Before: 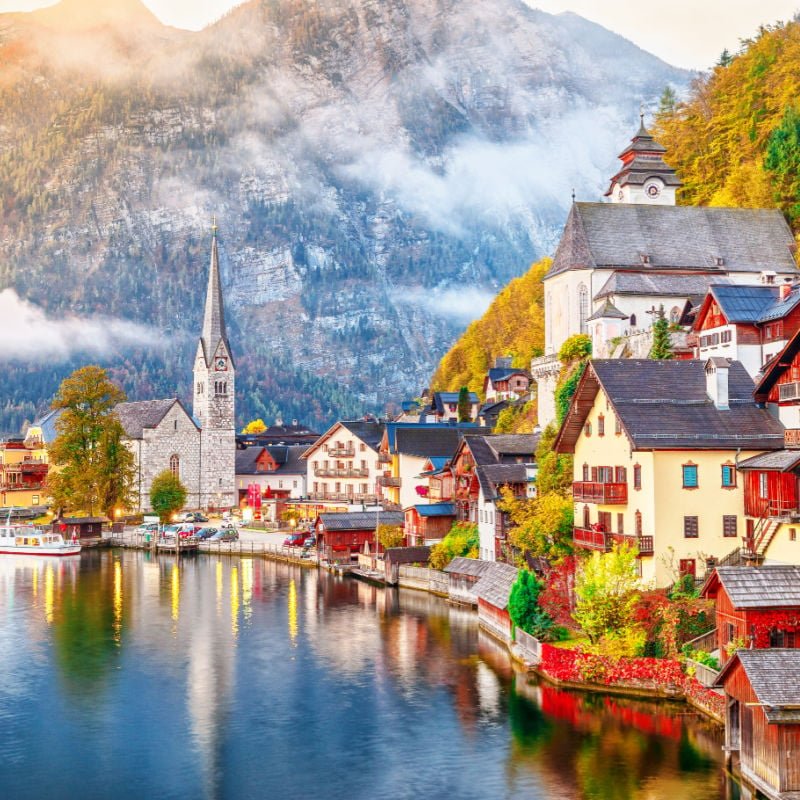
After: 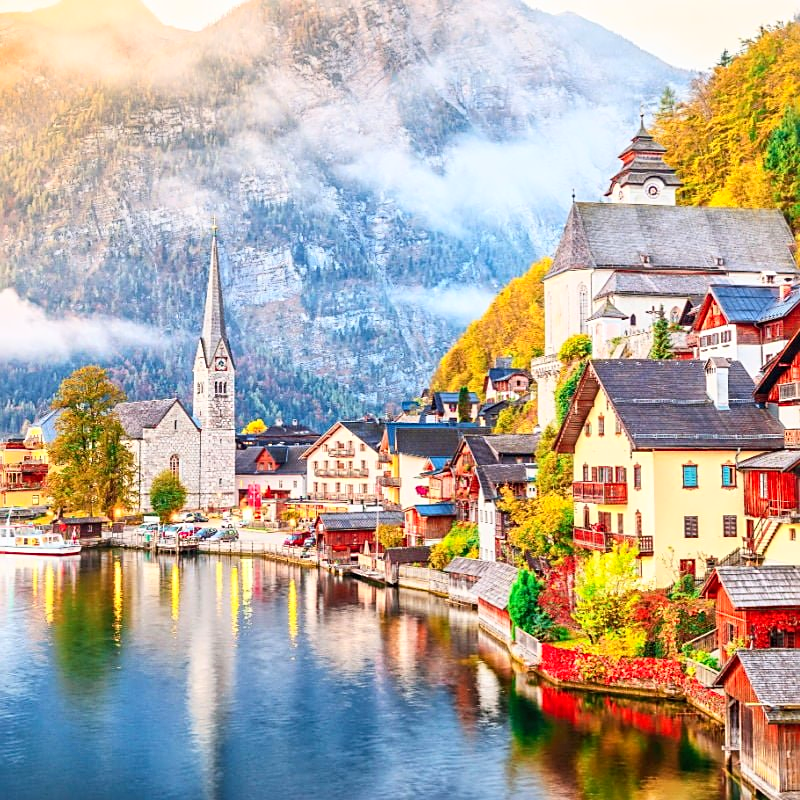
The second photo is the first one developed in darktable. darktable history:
contrast brightness saturation: contrast 0.2, brightness 0.15, saturation 0.14
sharpen: on, module defaults
